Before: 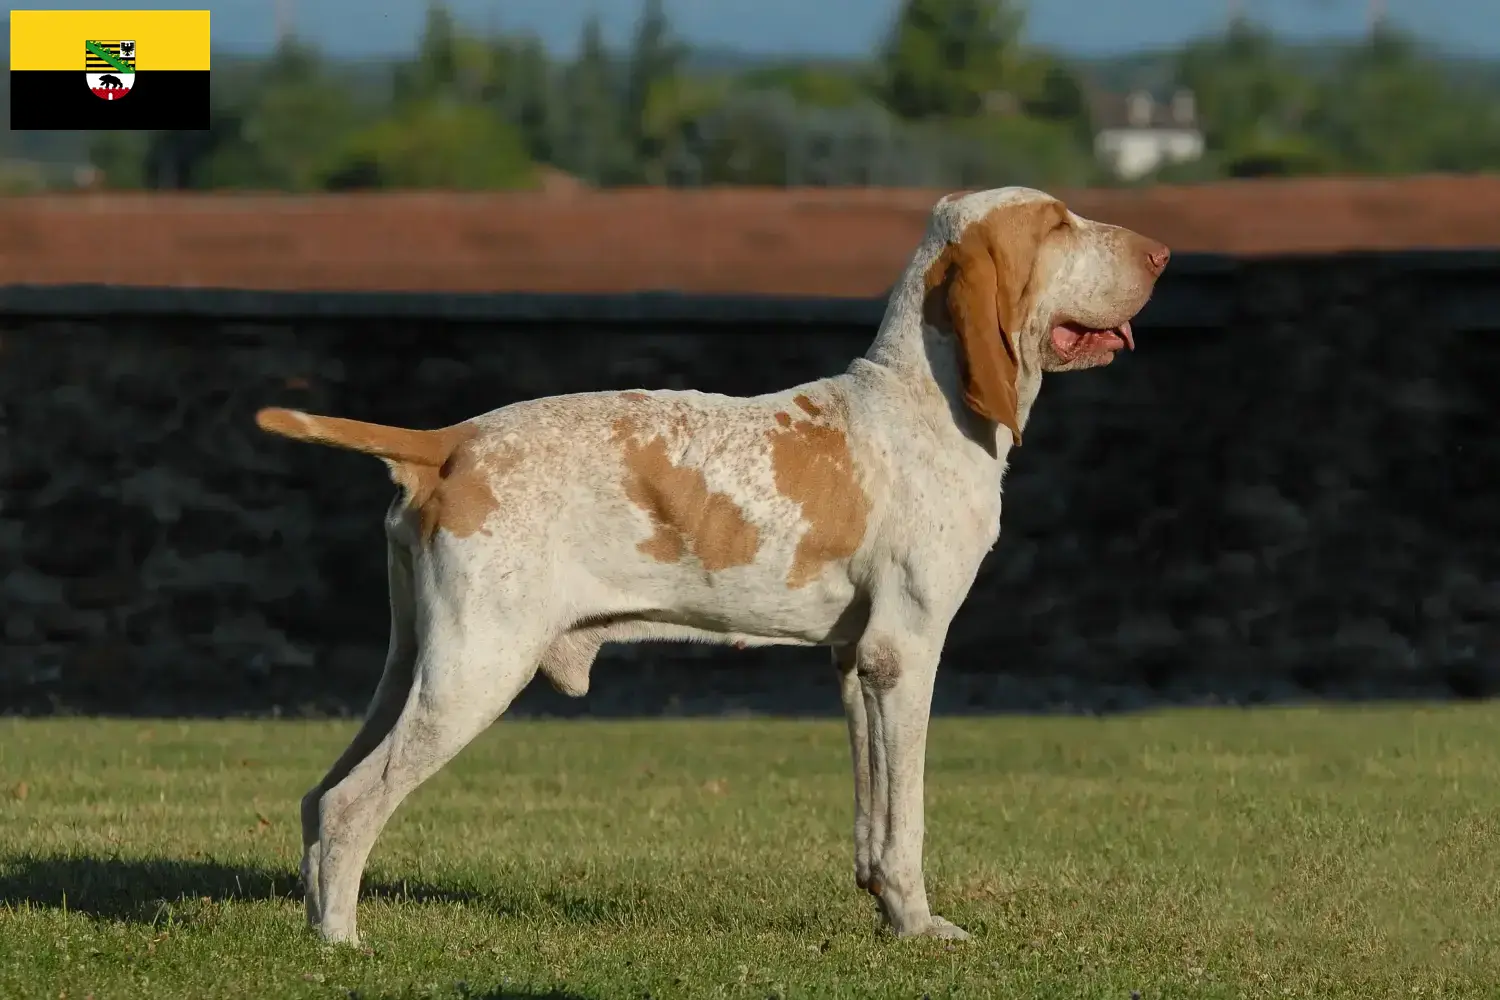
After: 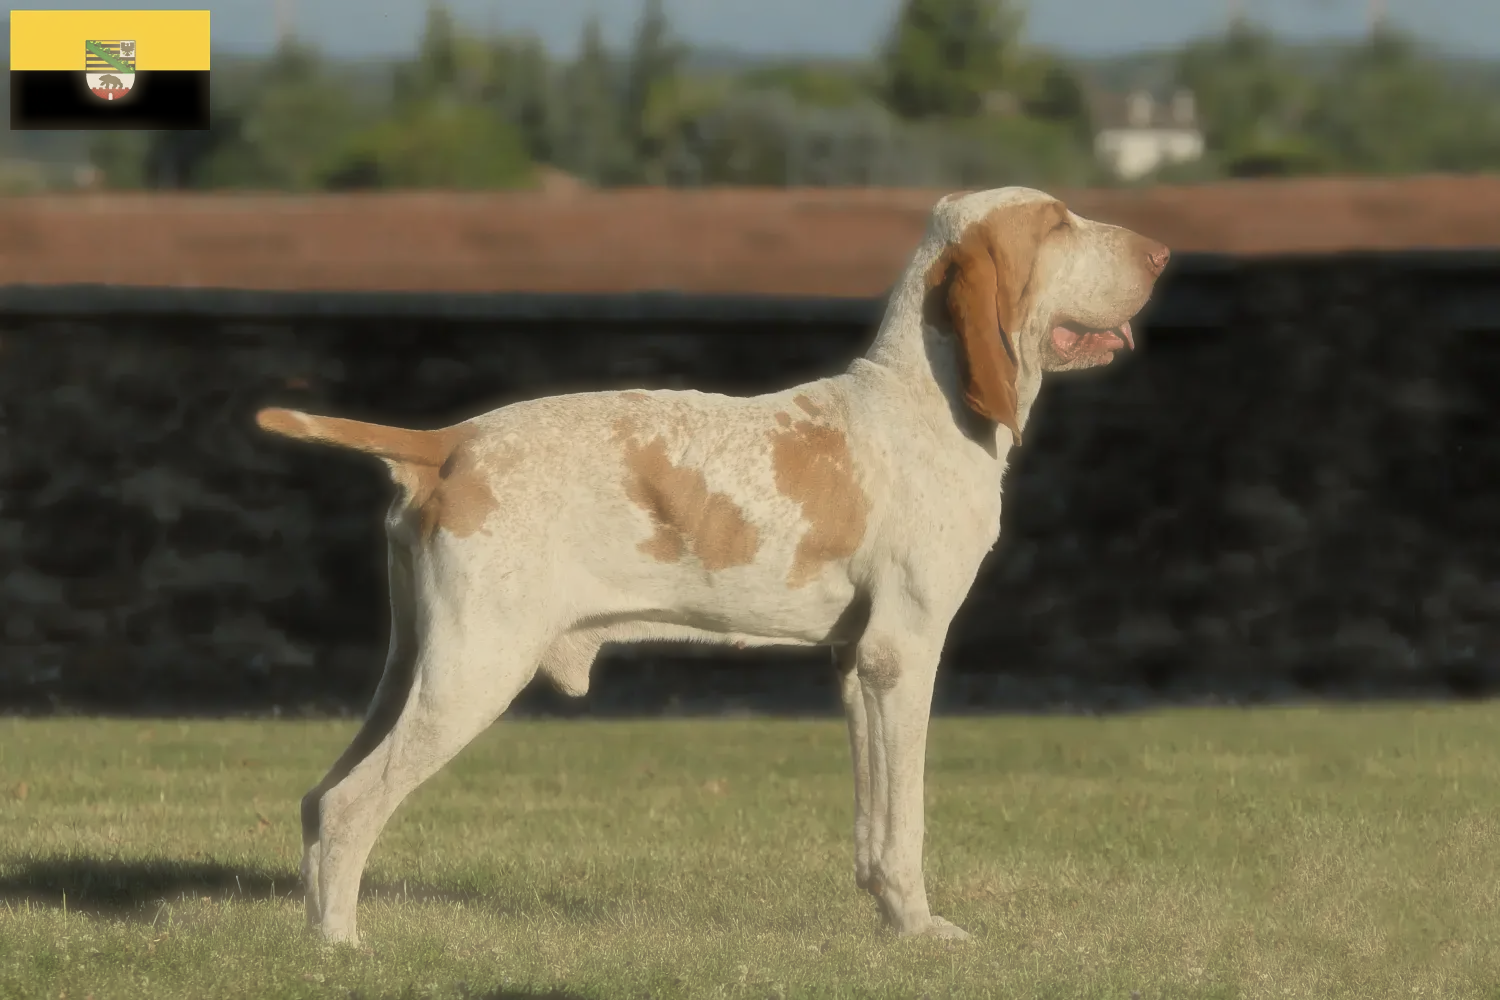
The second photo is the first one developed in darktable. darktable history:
haze removal: strength -0.891, distance 0.226, compatibility mode true, adaptive false
